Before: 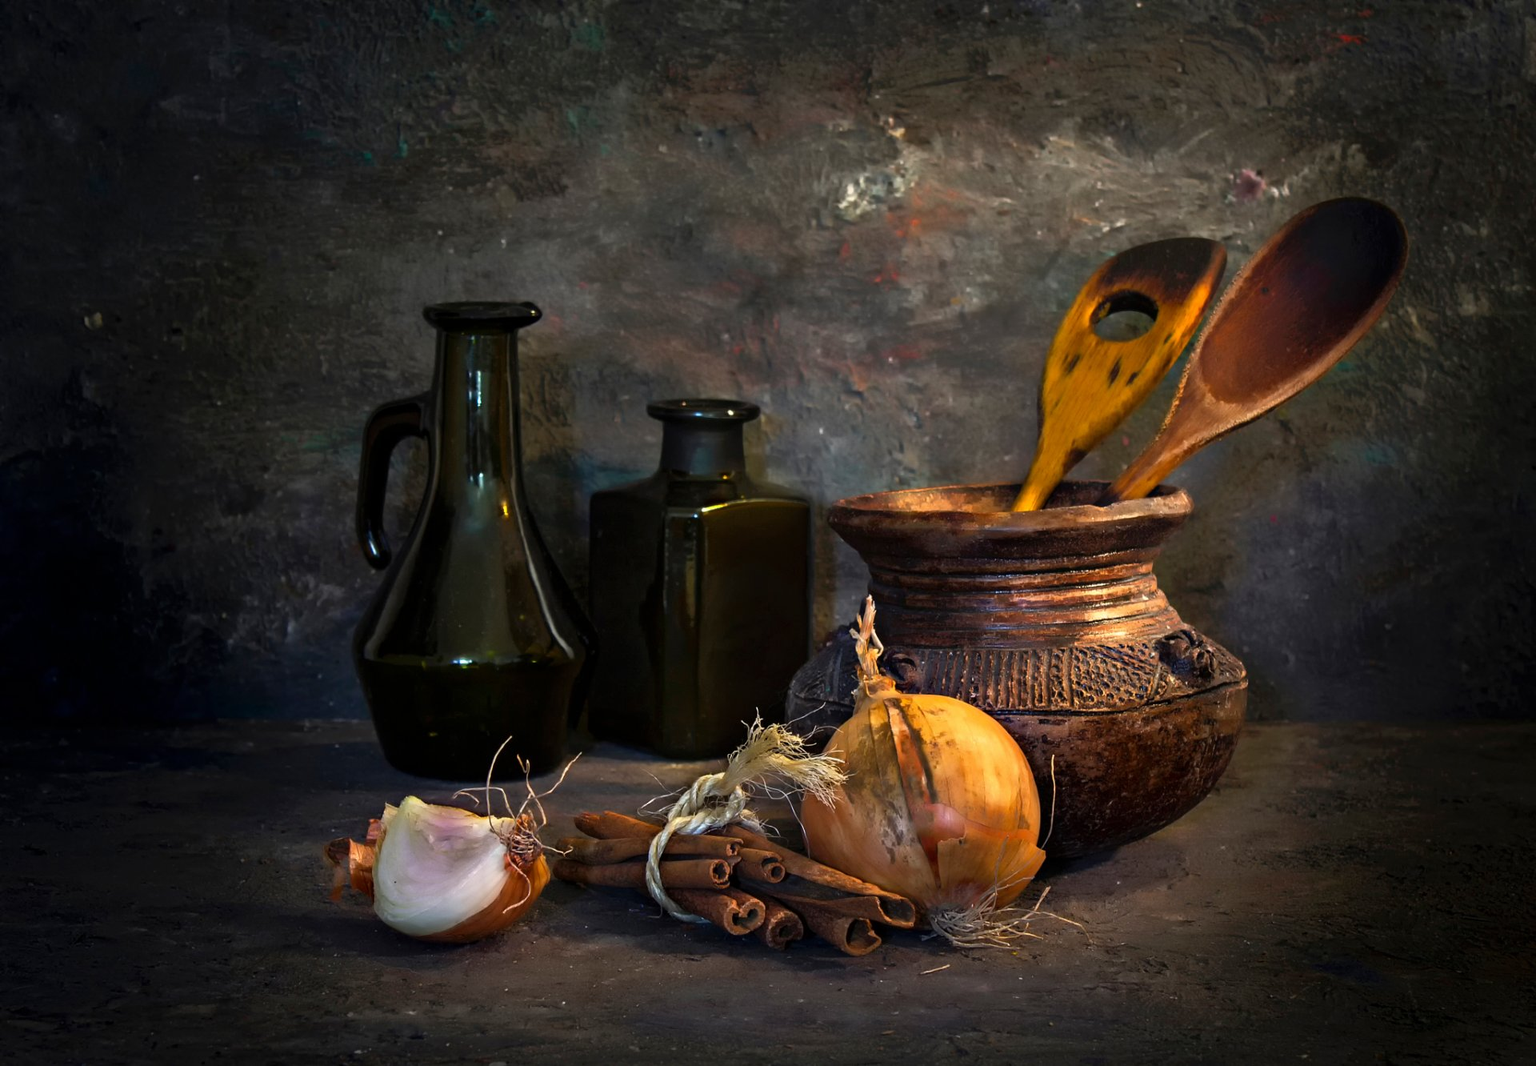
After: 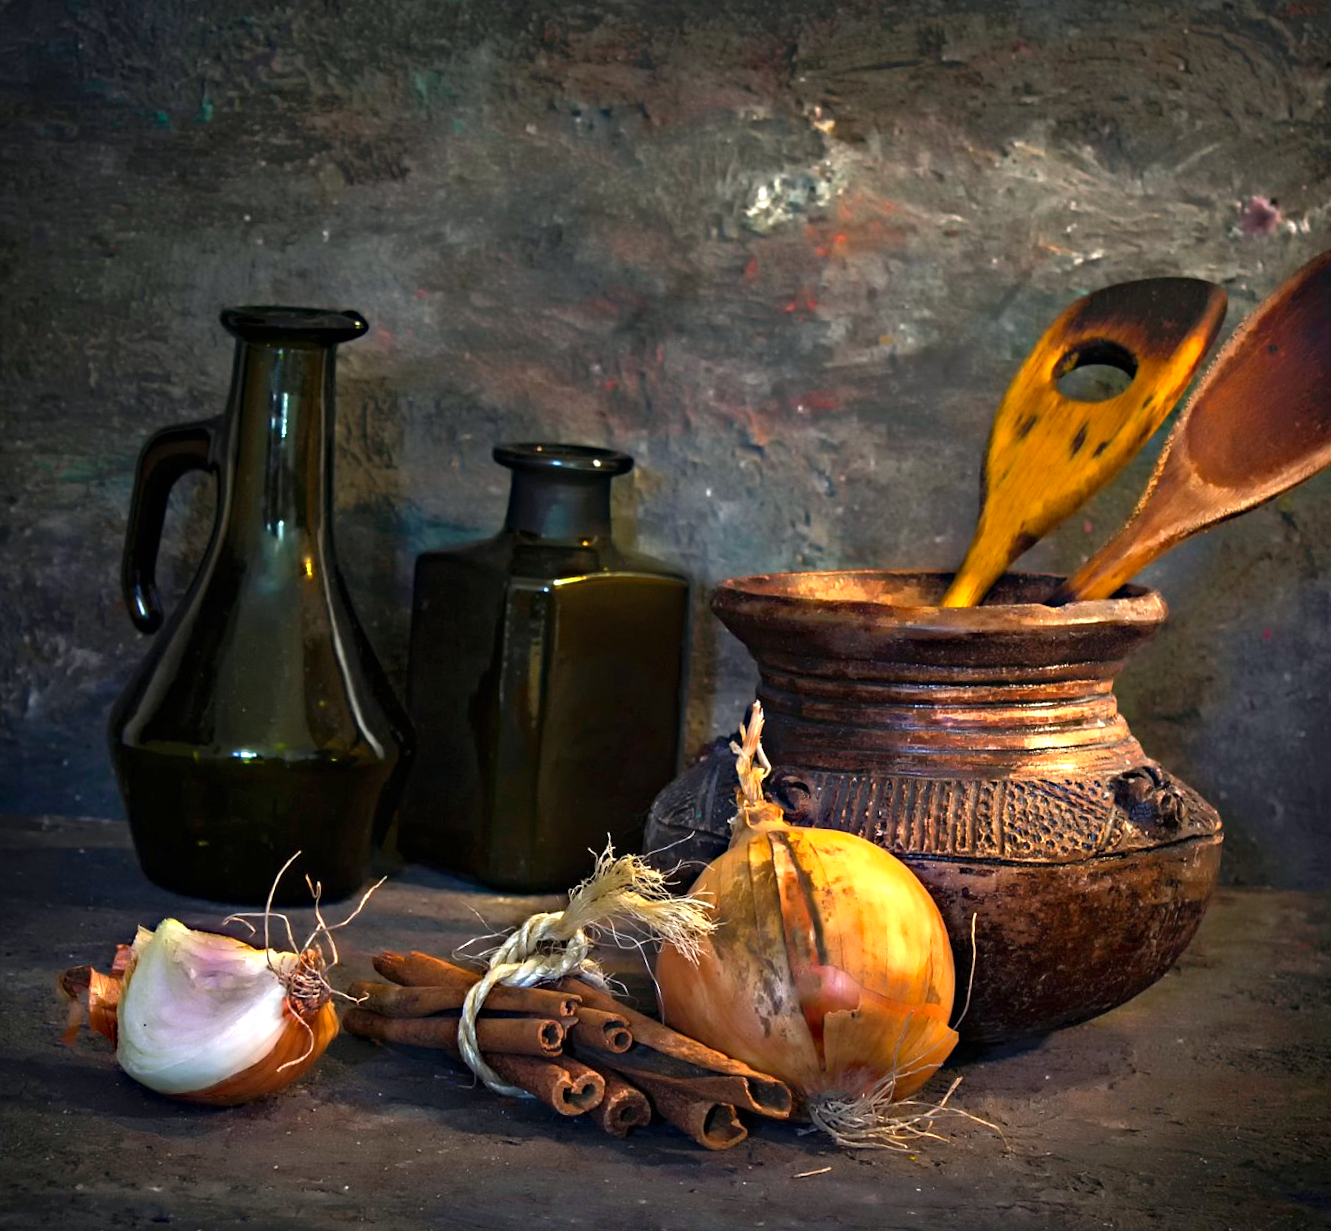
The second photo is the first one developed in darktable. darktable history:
haze removal: compatibility mode true, adaptive false
crop and rotate: angle -3.27°, left 14.277%, top 0.028%, right 10.766%, bottom 0.028%
exposure: black level correction 0, exposure 0.7 EV, compensate exposure bias true, compensate highlight preservation false
